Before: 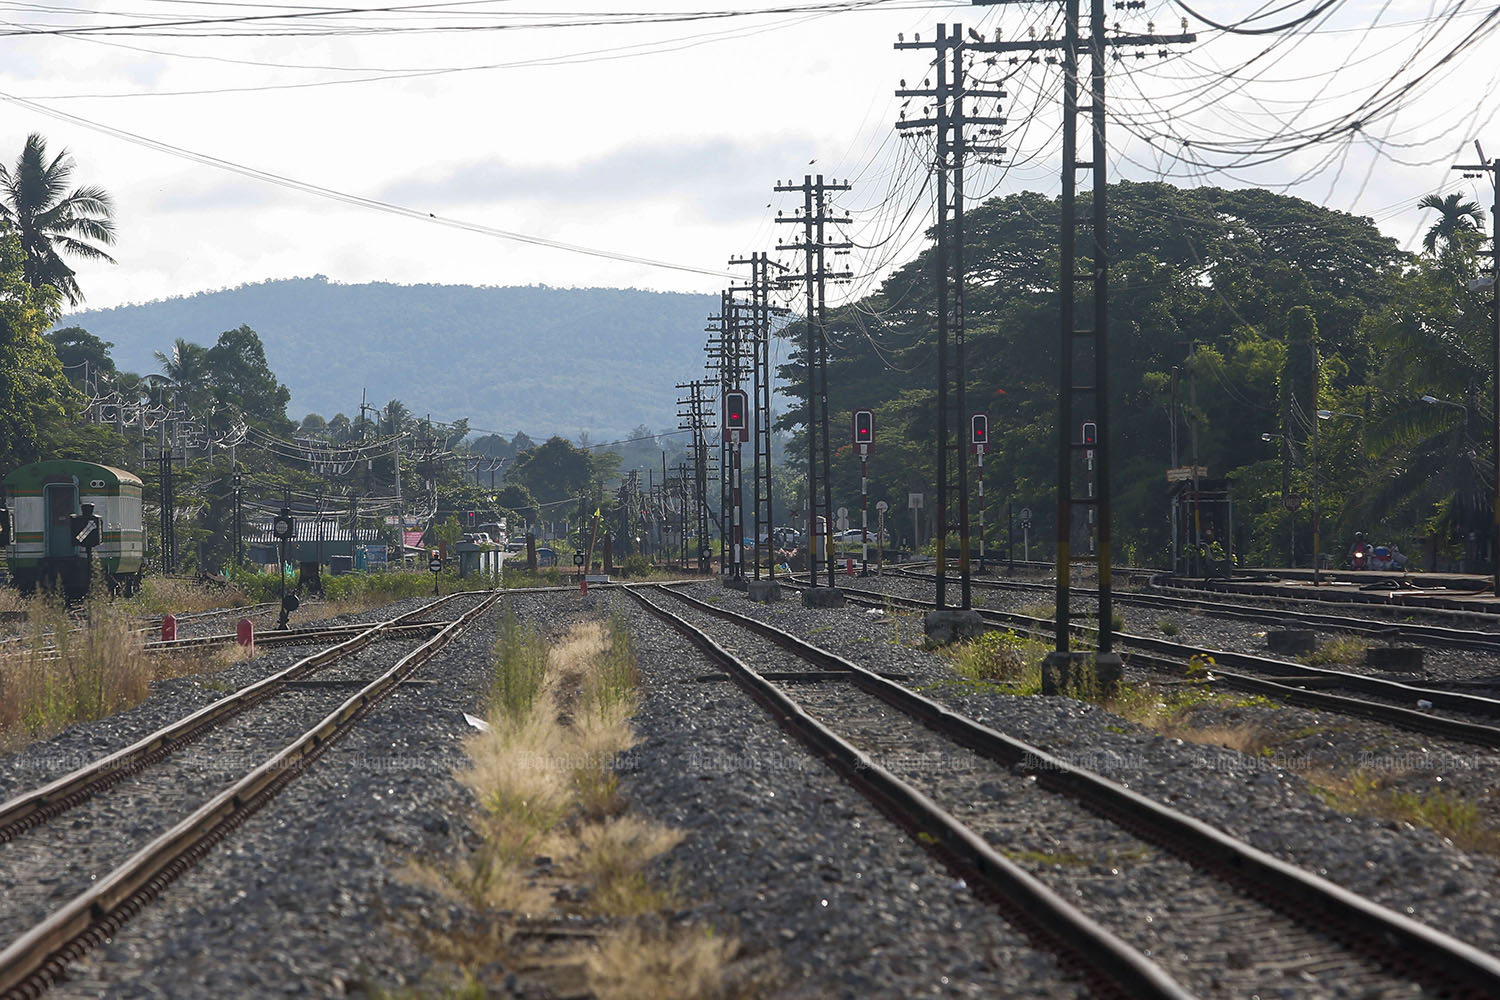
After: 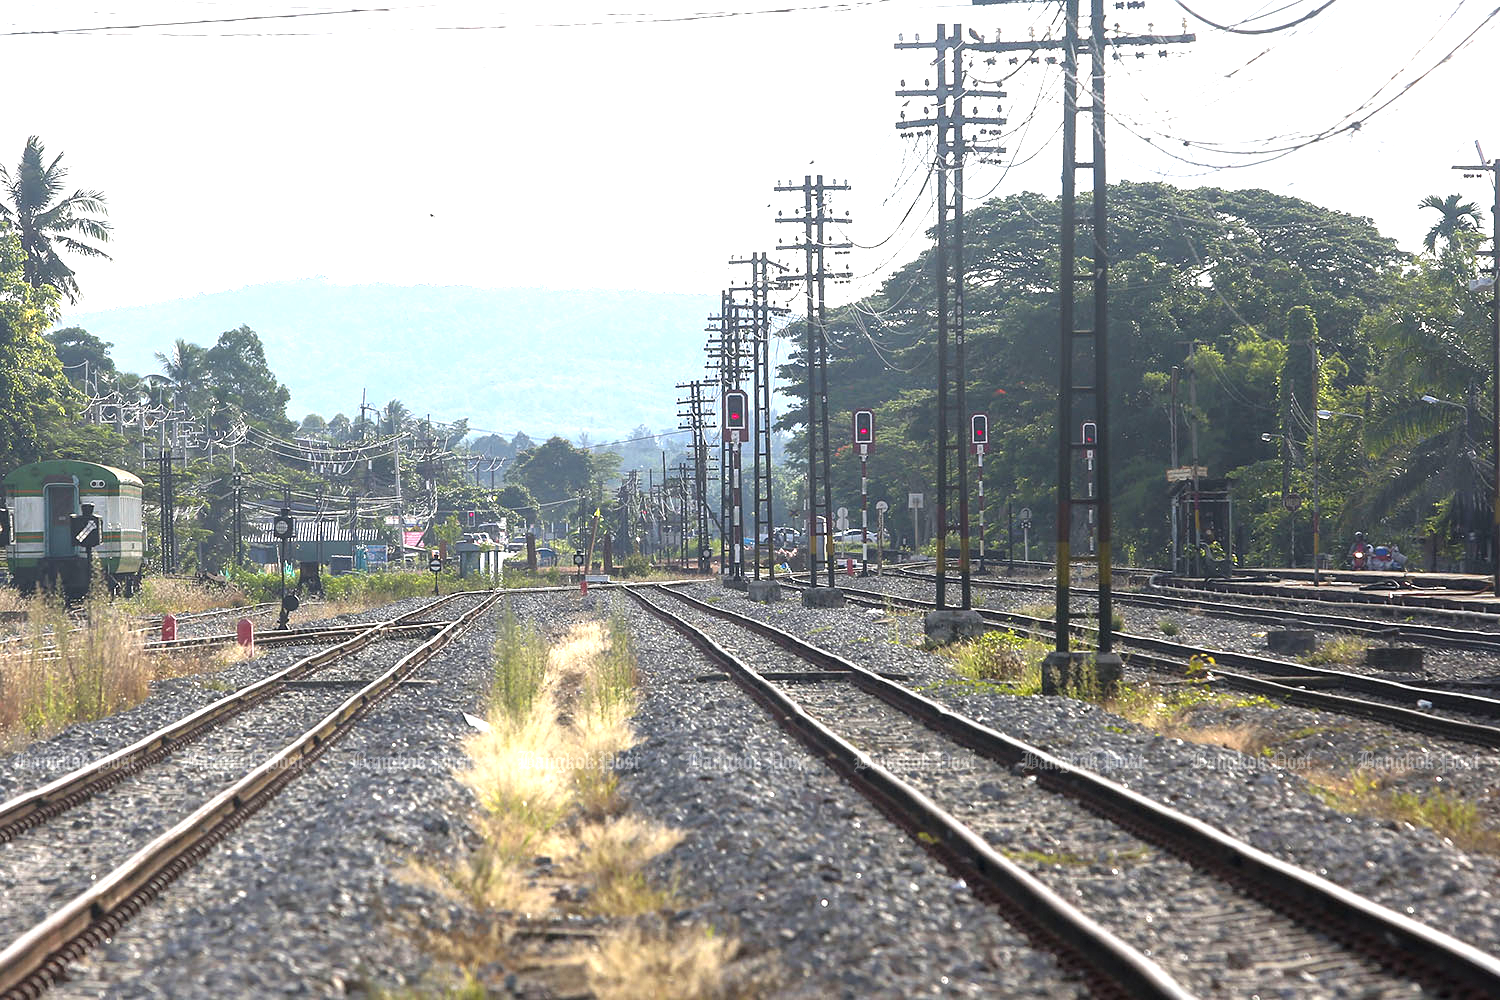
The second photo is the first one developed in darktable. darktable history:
exposure: exposure 1.067 EV, compensate exposure bias true, compensate highlight preservation false
tone equalizer: -8 EV -0.38 EV, -7 EV -0.421 EV, -6 EV -0.349 EV, -5 EV -0.188 EV, -3 EV 0.221 EV, -2 EV 0.327 EV, -1 EV 0.413 EV, +0 EV 0.447 EV
